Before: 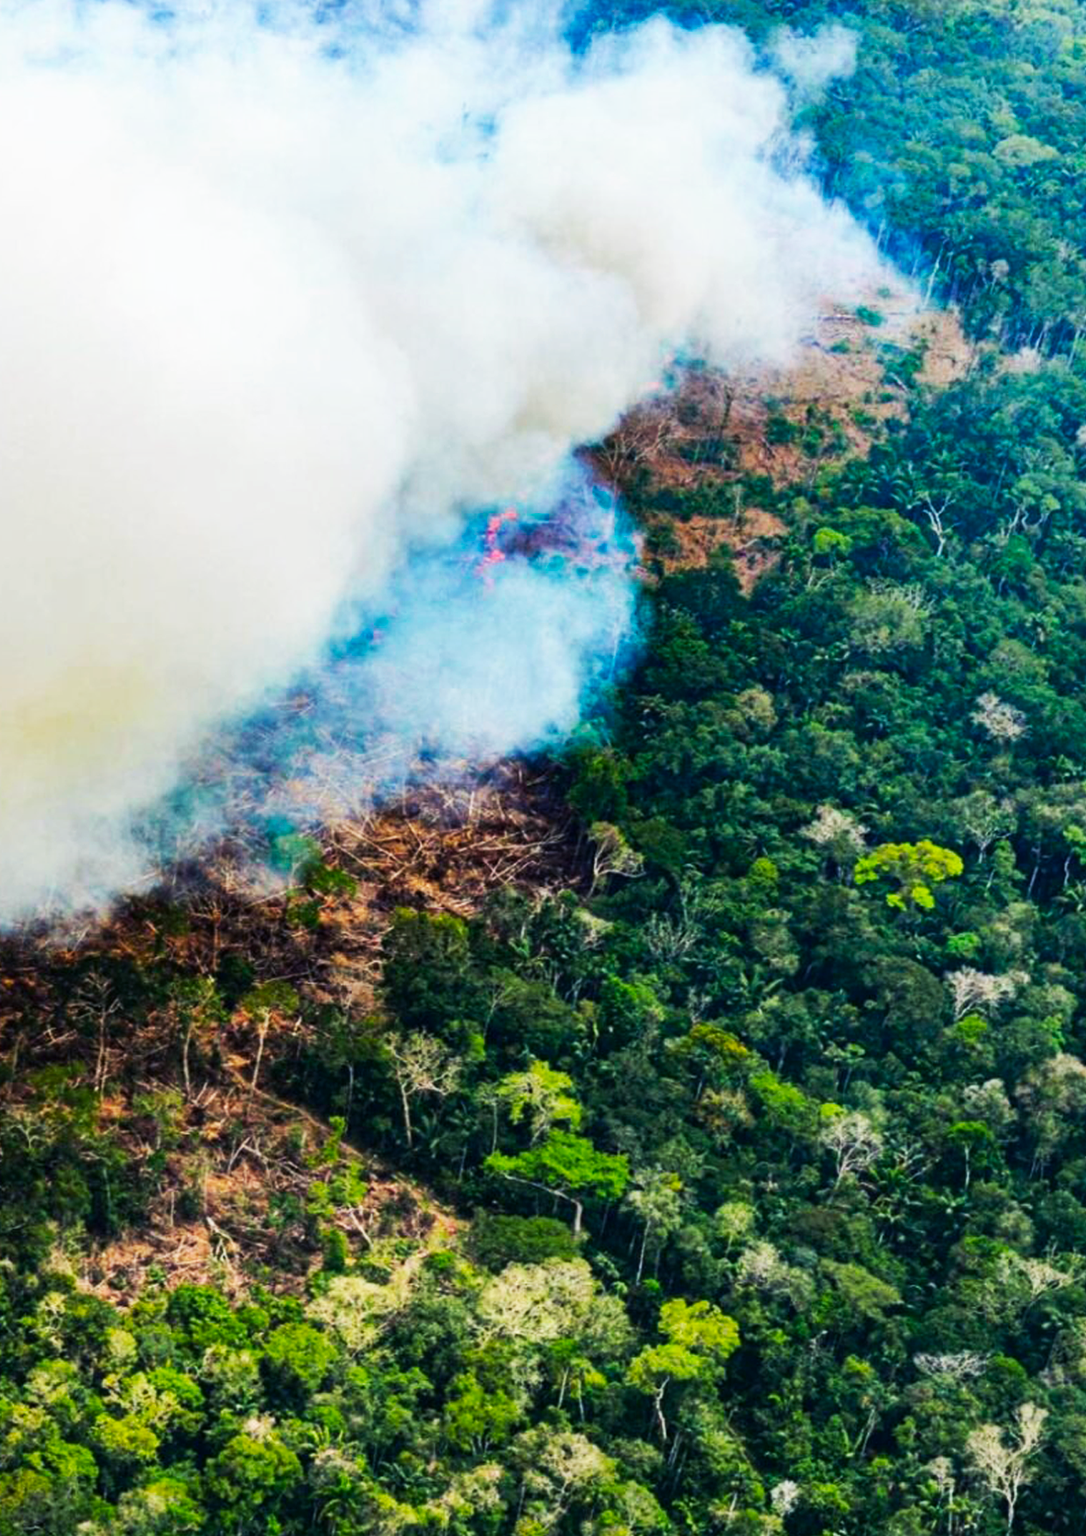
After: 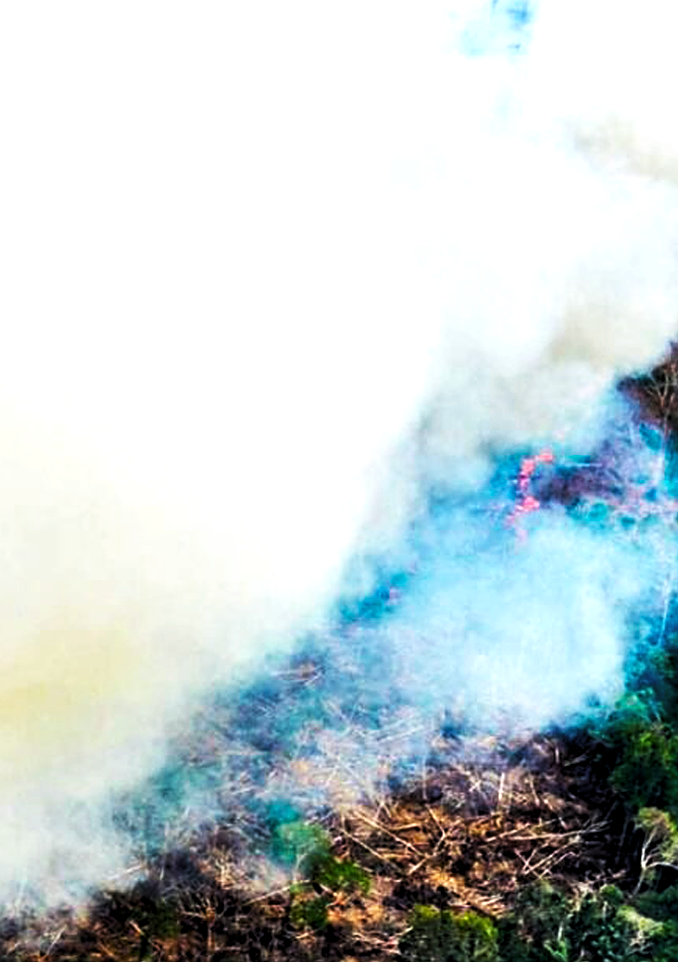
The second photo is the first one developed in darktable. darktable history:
crop and rotate: left 3.047%, top 7.509%, right 42.236%, bottom 37.598%
levels: levels [0.052, 0.496, 0.908]
sharpen: on, module defaults
